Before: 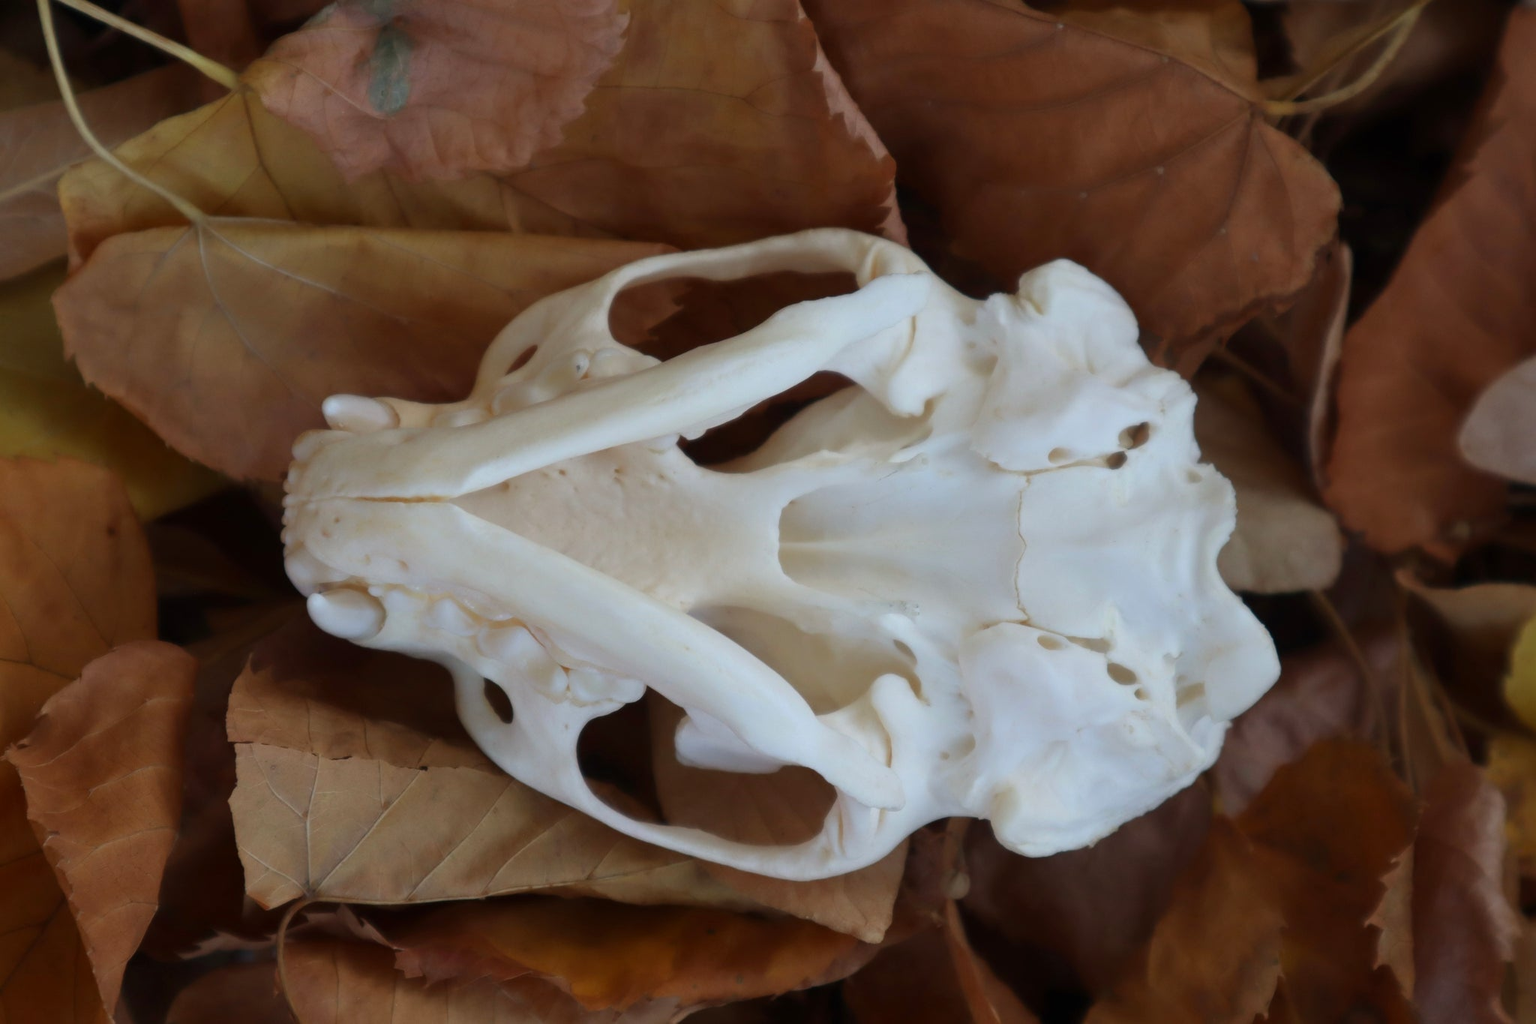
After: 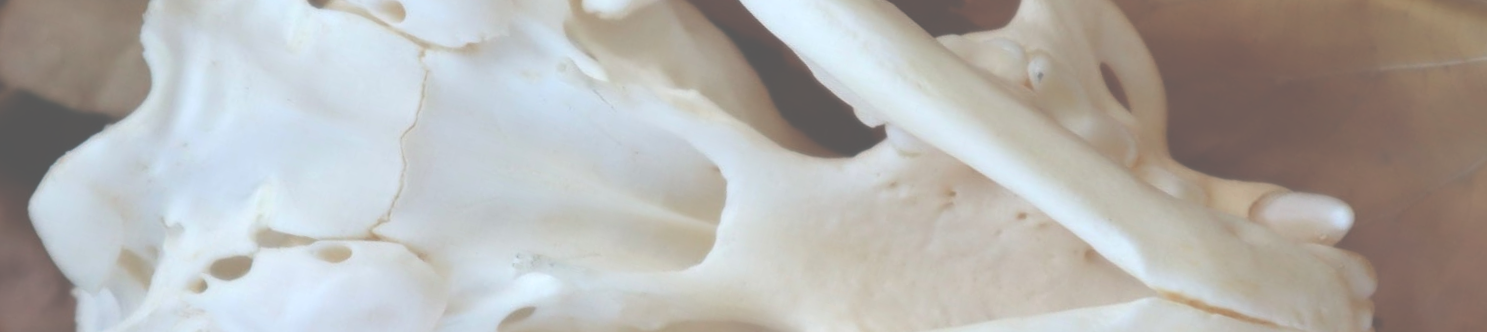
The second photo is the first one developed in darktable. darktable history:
exposure: black level correction -0.071, exposure 0.5 EV, compensate highlight preservation false
crop and rotate: angle 16.12°, top 30.835%, bottom 35.653%
